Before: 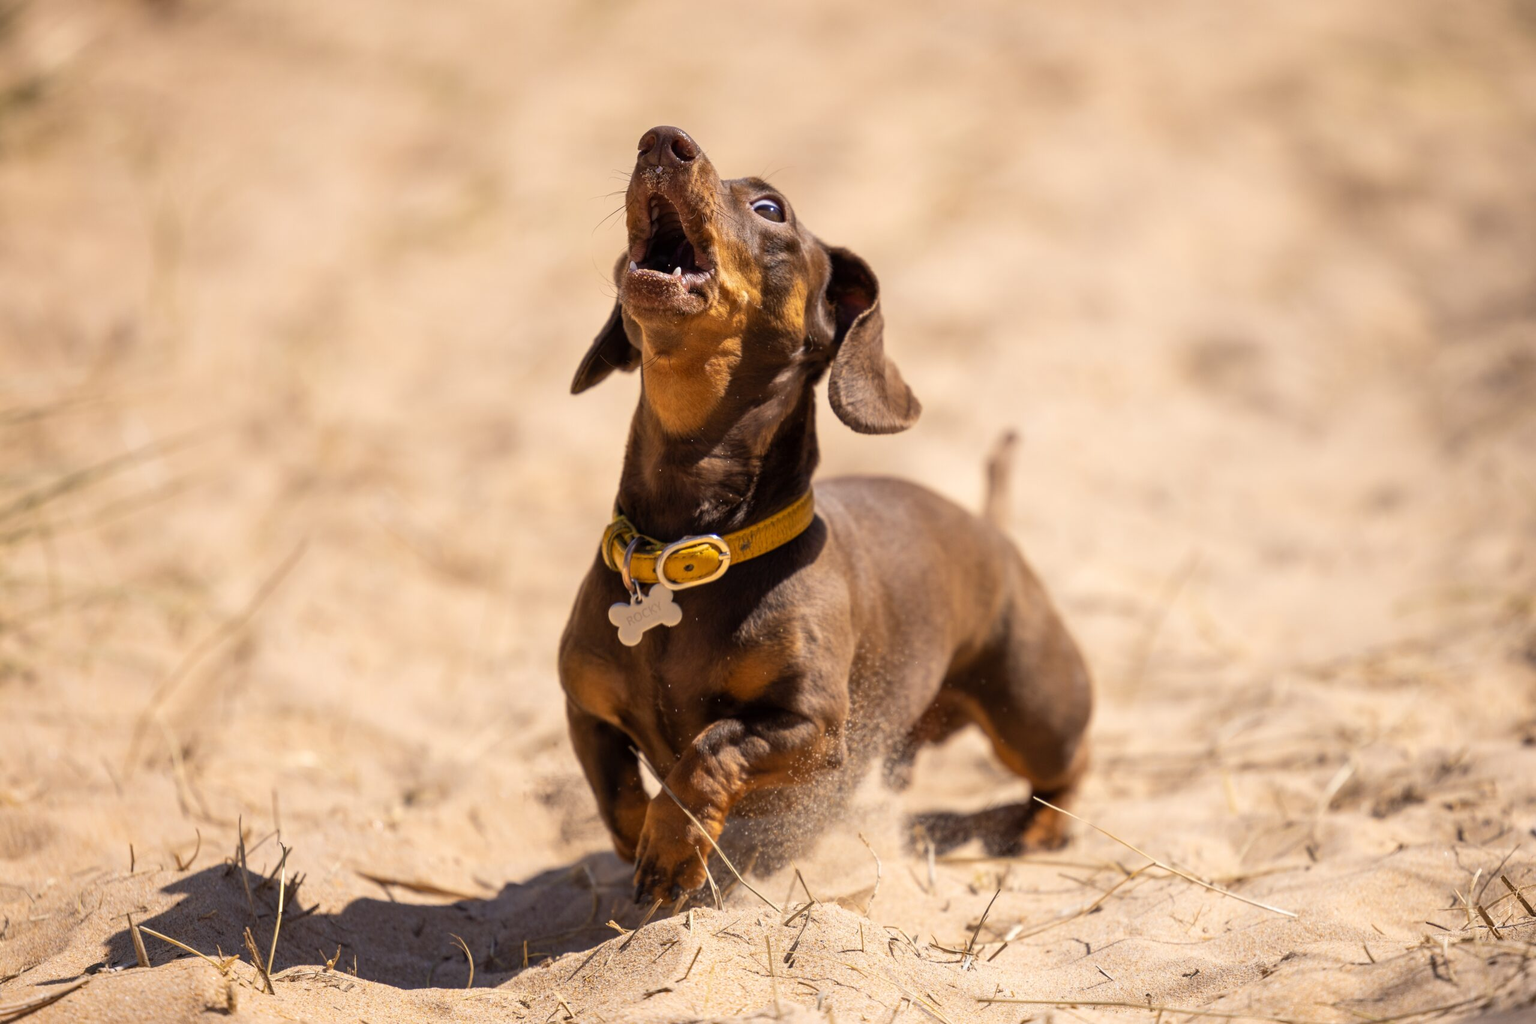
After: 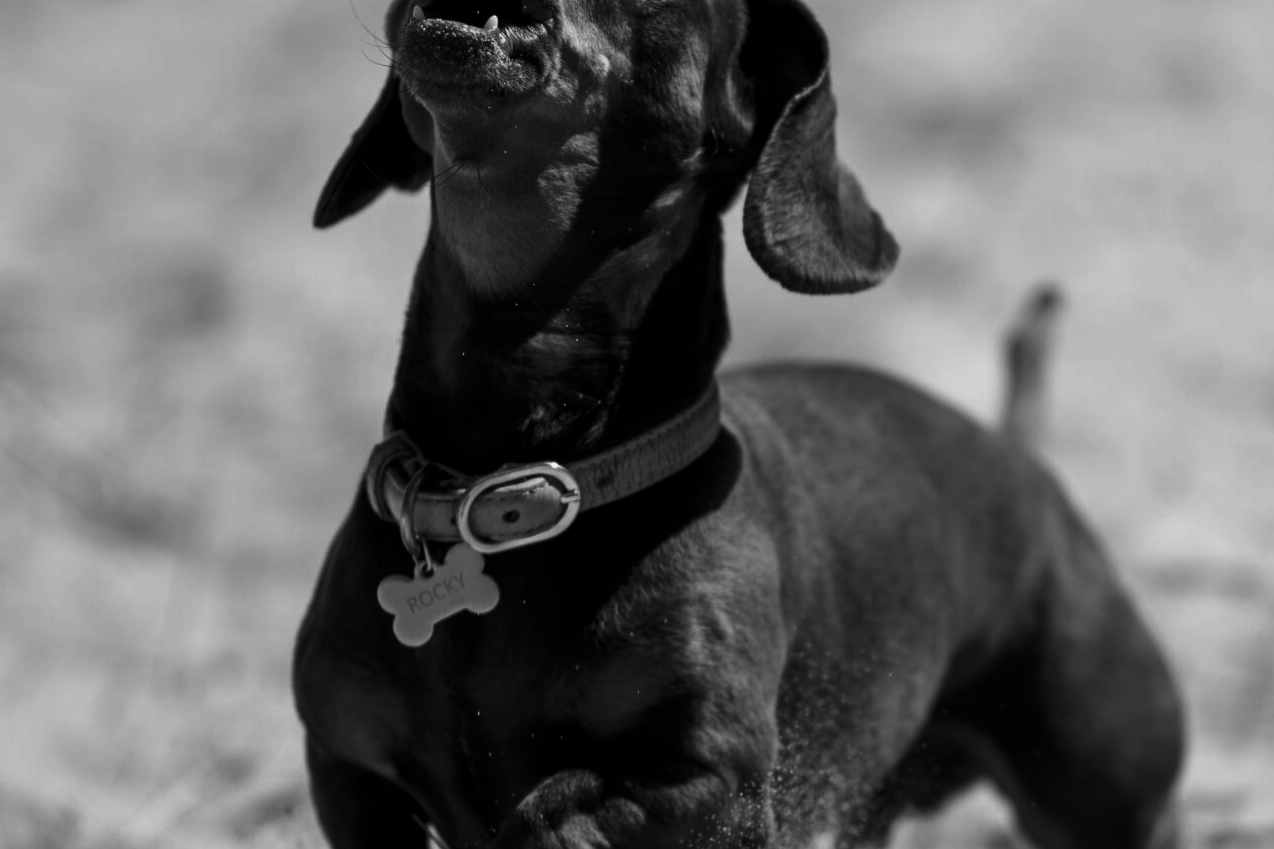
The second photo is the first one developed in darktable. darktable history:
crop: left 24.908%, top 25.194%, right 25.322%, bottom 25.035%
contrast brightness saturation: contrast -0.028, brightness -0.61, saturation -0.987
